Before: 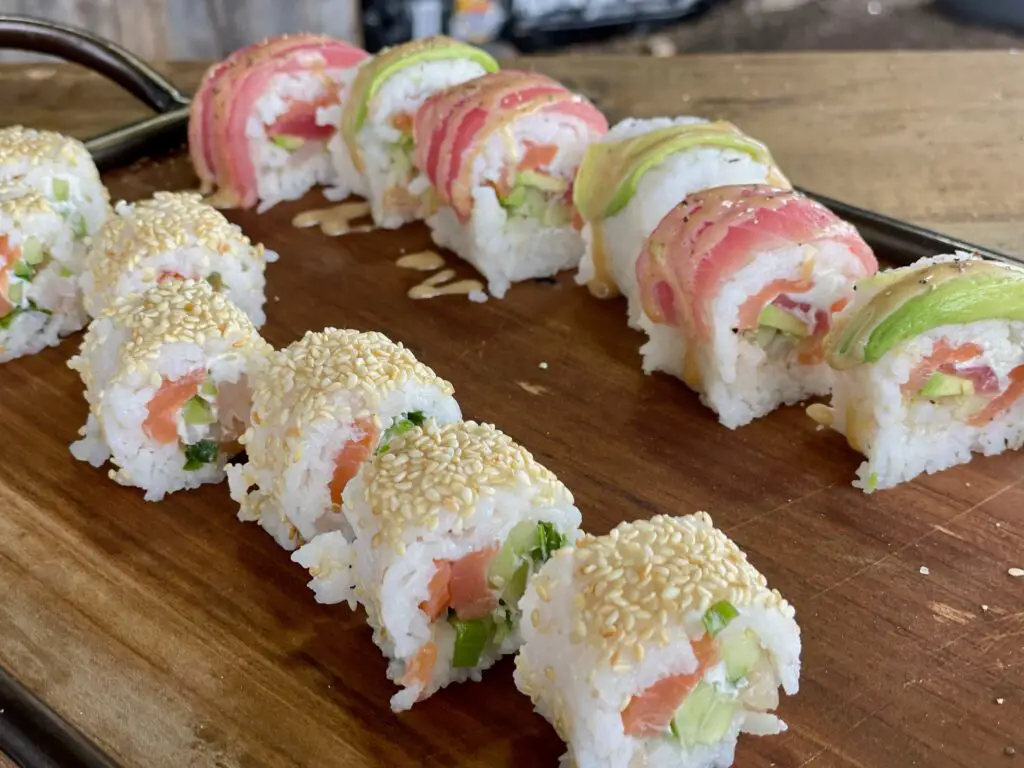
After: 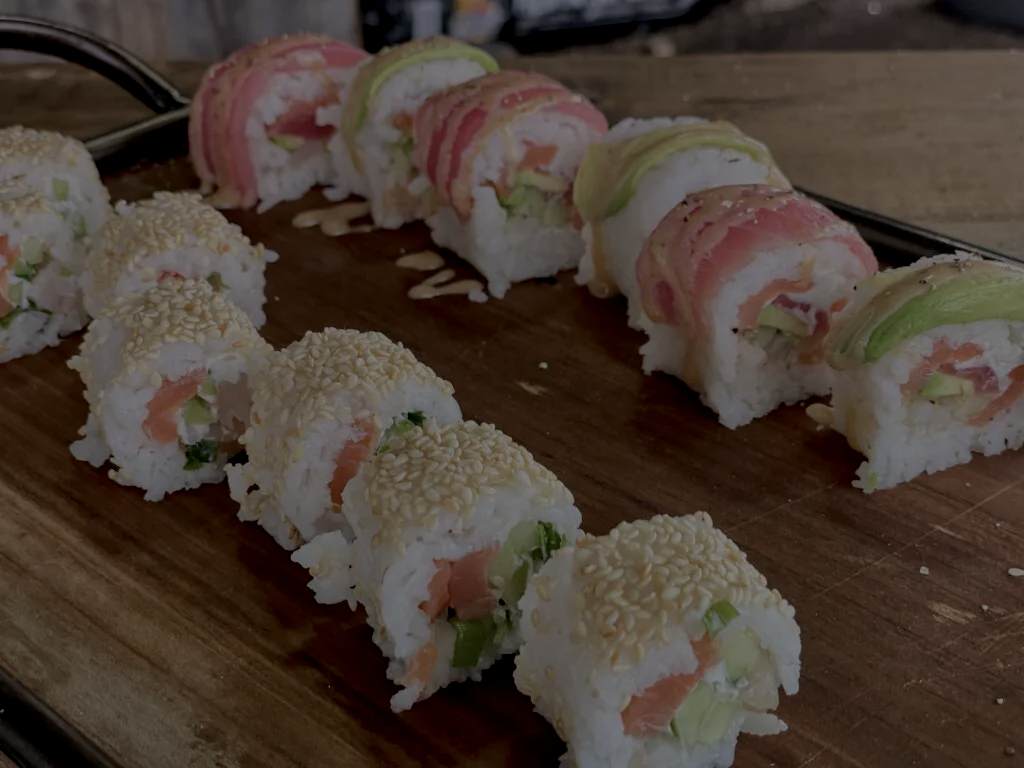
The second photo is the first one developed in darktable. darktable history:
local contrast: on, module defaults
graduated density: density 0.38 EV, hardness 21%, rotation -6.11°, saturation 32%
color balance rgb: perceptual brilliance grading › global brilliance -48.39%
